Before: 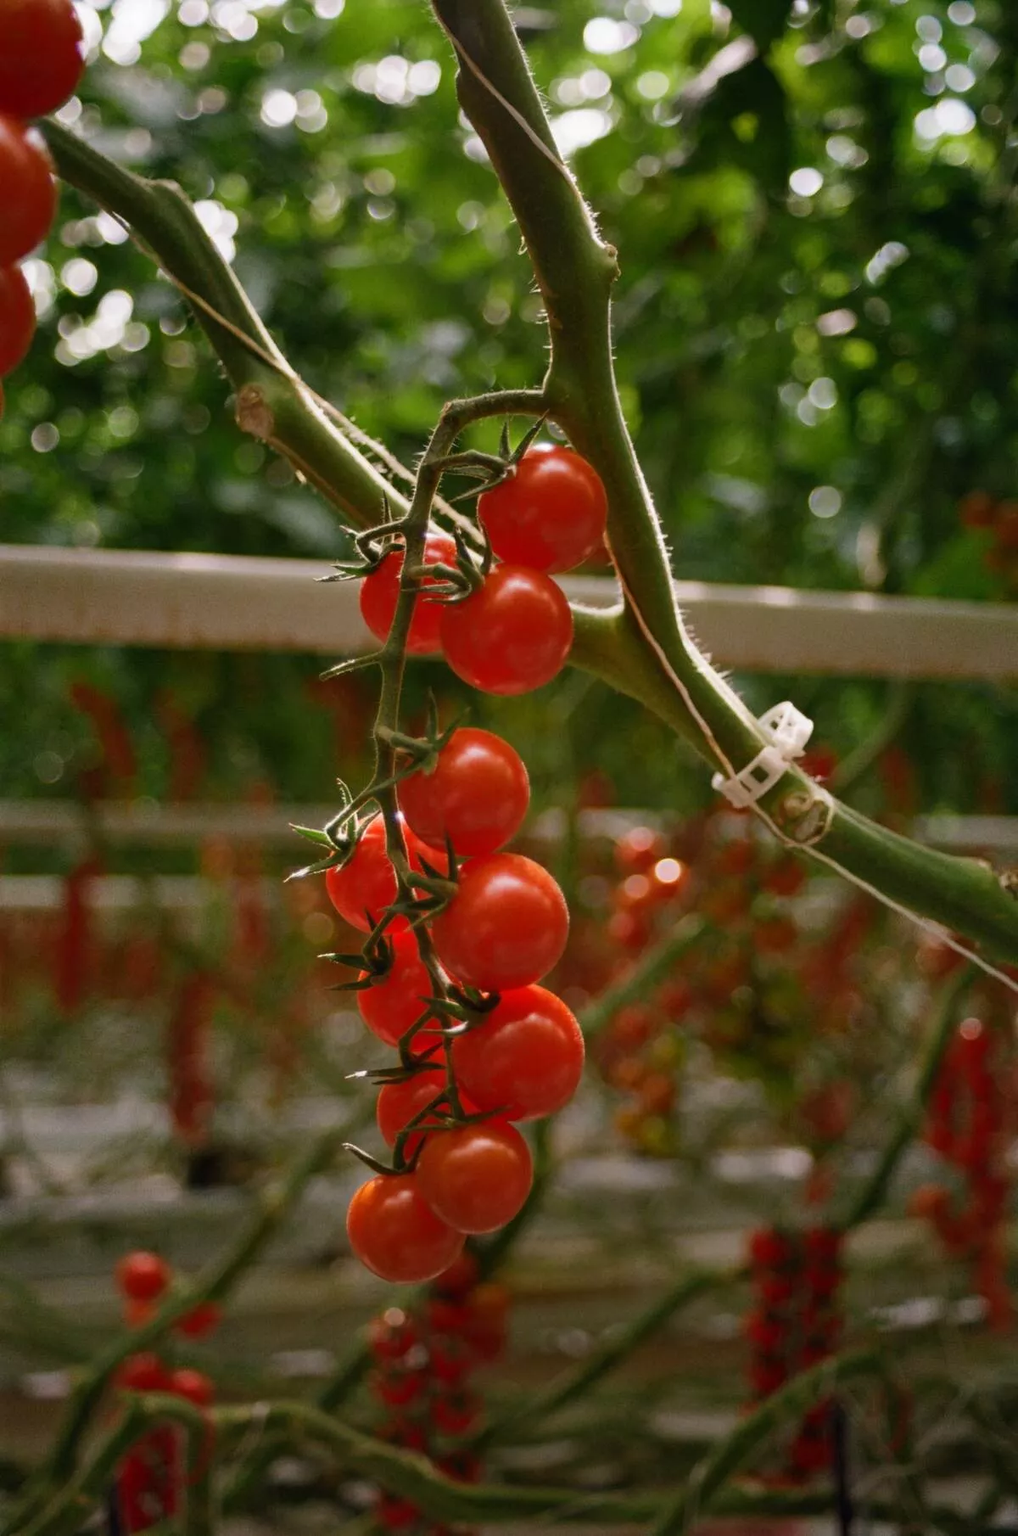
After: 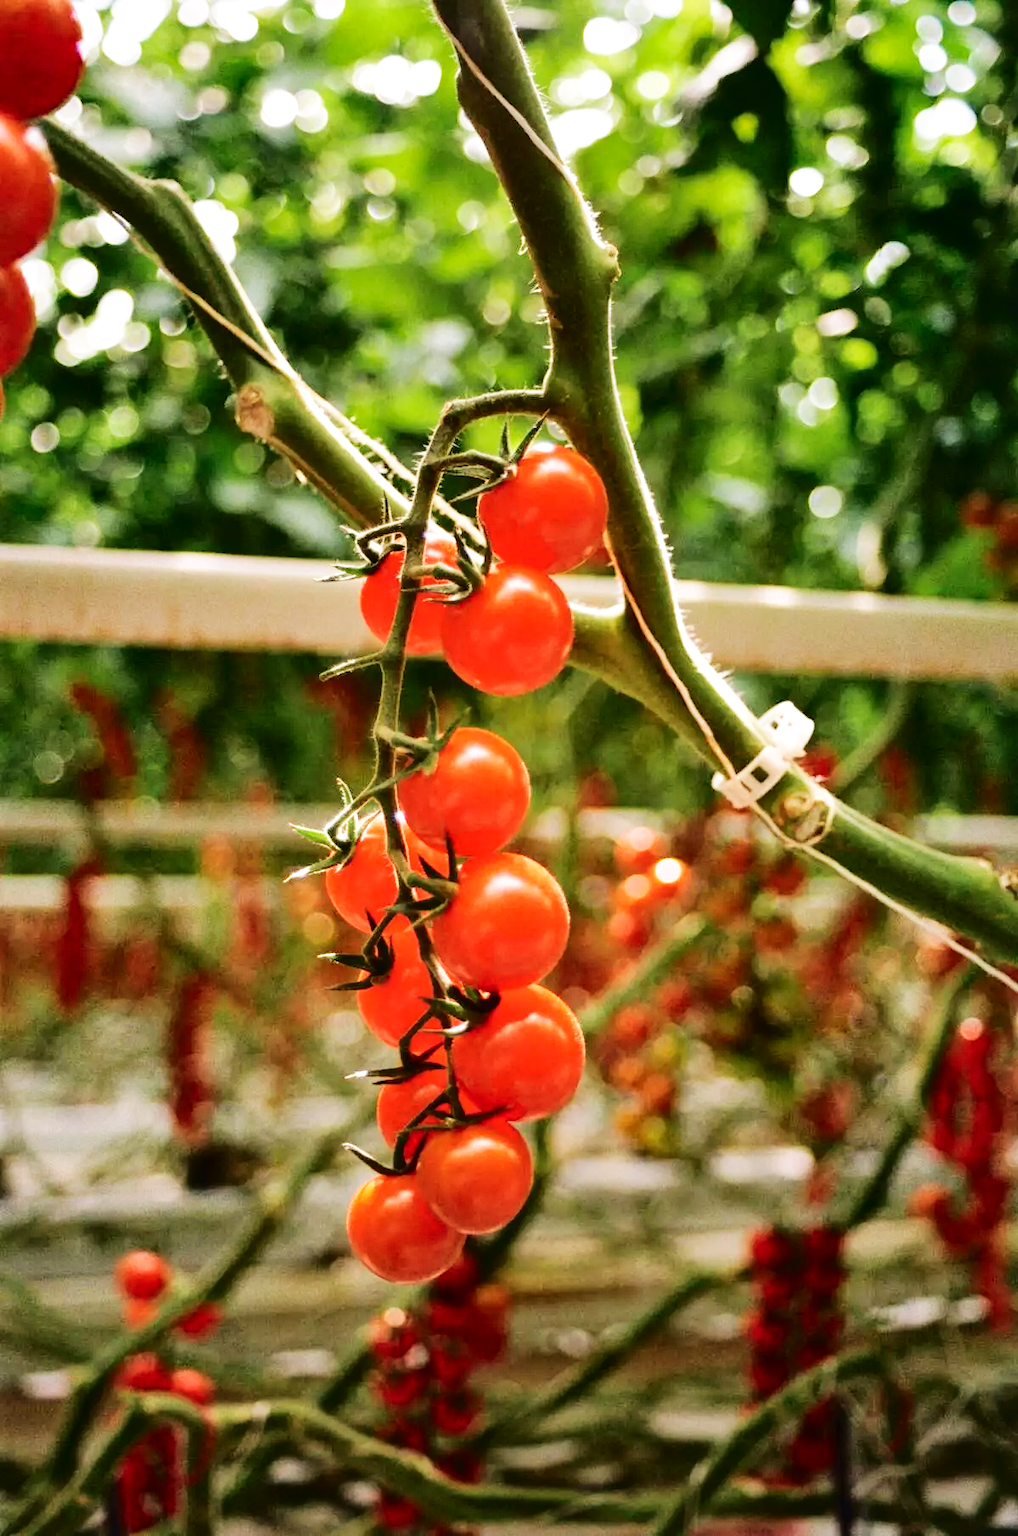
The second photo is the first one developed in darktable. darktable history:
local contrast: mode bilateral grid, contrast 26, coarseness 50, detail 123%, midtone range 0.2
base curve: curves: ch0 [(0, 0) (0.018, 0.026) (0.143, 0.37) (0.33, 0.731) (0.458, 0.853) (0.735, 0.965) (0.905, 0.986) (1, 1)], preserve colors none
tone curve: curves: ch0 [(0, 0) (0.003, 0.031) (0.011, 0.033) (0.025, 0.038) (0.044, 0.049) (0.069, 0.059) (0.1, 0.071) (0.136, 0.093) (0.177, 0.142) (0.224, 0.204) (0.277, 0.292) (0.335, 0.387) (0.399, 0.484) (0.468, 0.567) (0.543, 0.643) (0.623, 0.712) (0.709, 0.776) (0.801, 0.837) (0.898, 0.903) (1, 1)], color space Lab, independent channels
